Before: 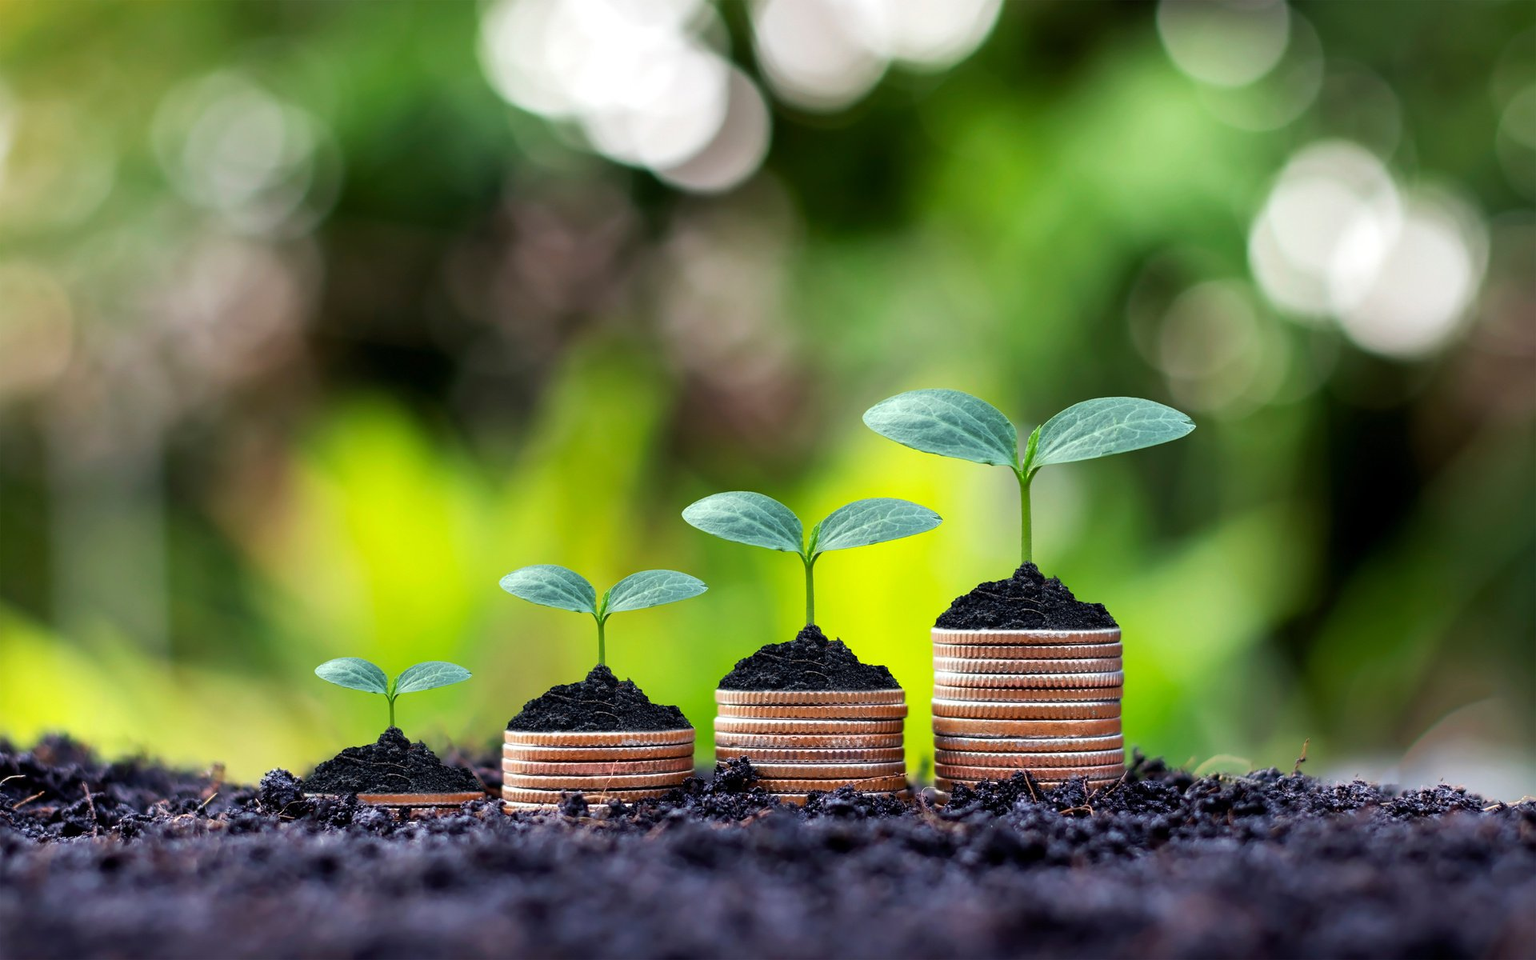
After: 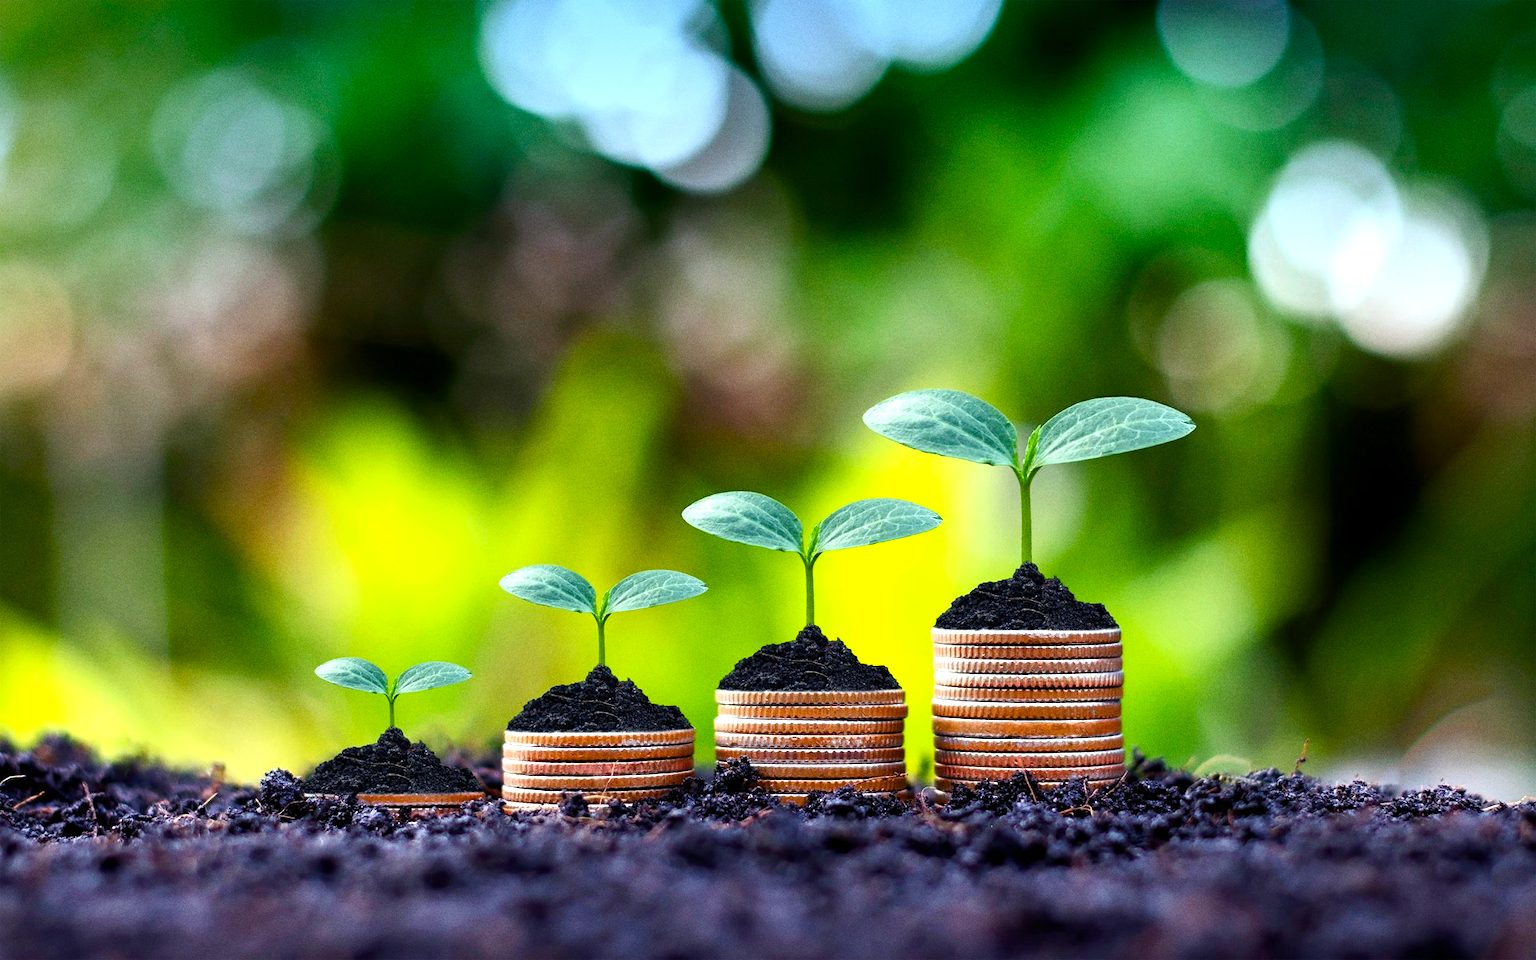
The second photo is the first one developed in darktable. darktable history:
graduated density: density 2.02 EV, hardness 44%, rotation 0.374°, offset 8.21, hue 208.8°, saturation 97%
grain: strength 26%
color balance rgb: perceptual saturation grading › mid-tones 6.33%, perceptual saturation grading › shadows 72.44%, perceptual brilliance grading › highlights 11.59%, contrast 5.05%
